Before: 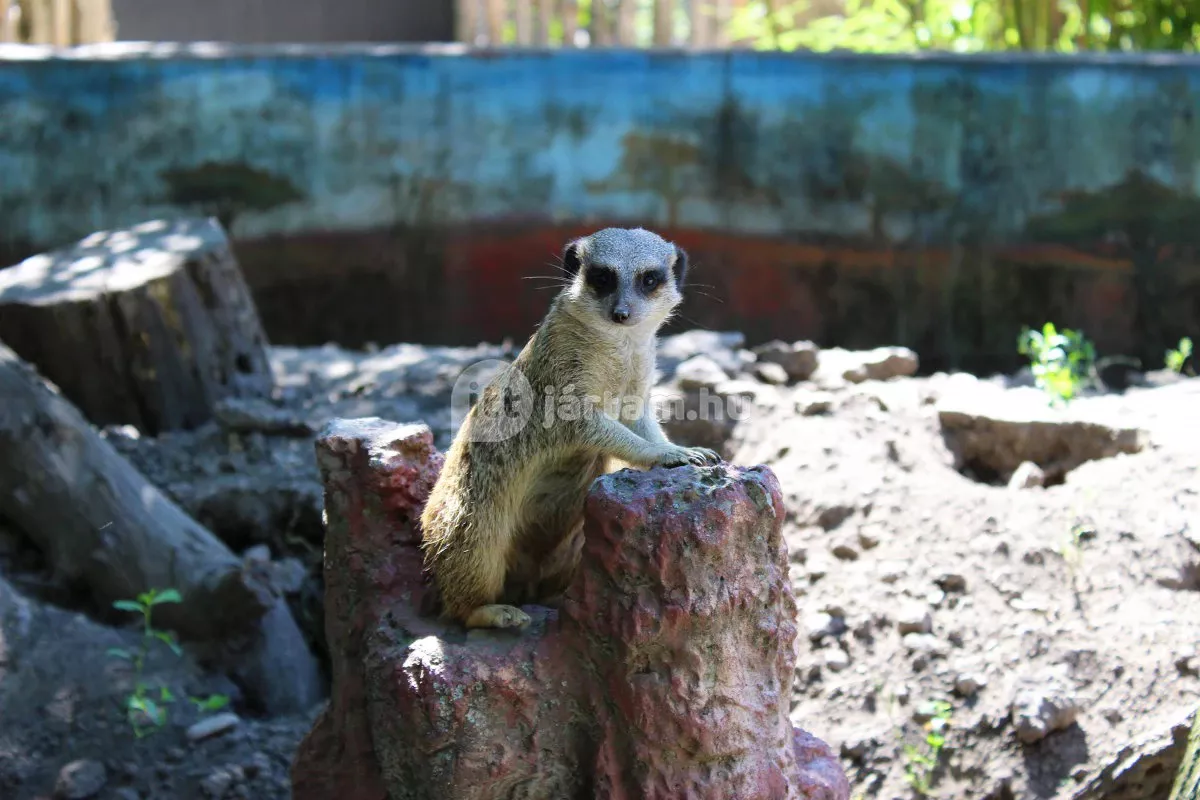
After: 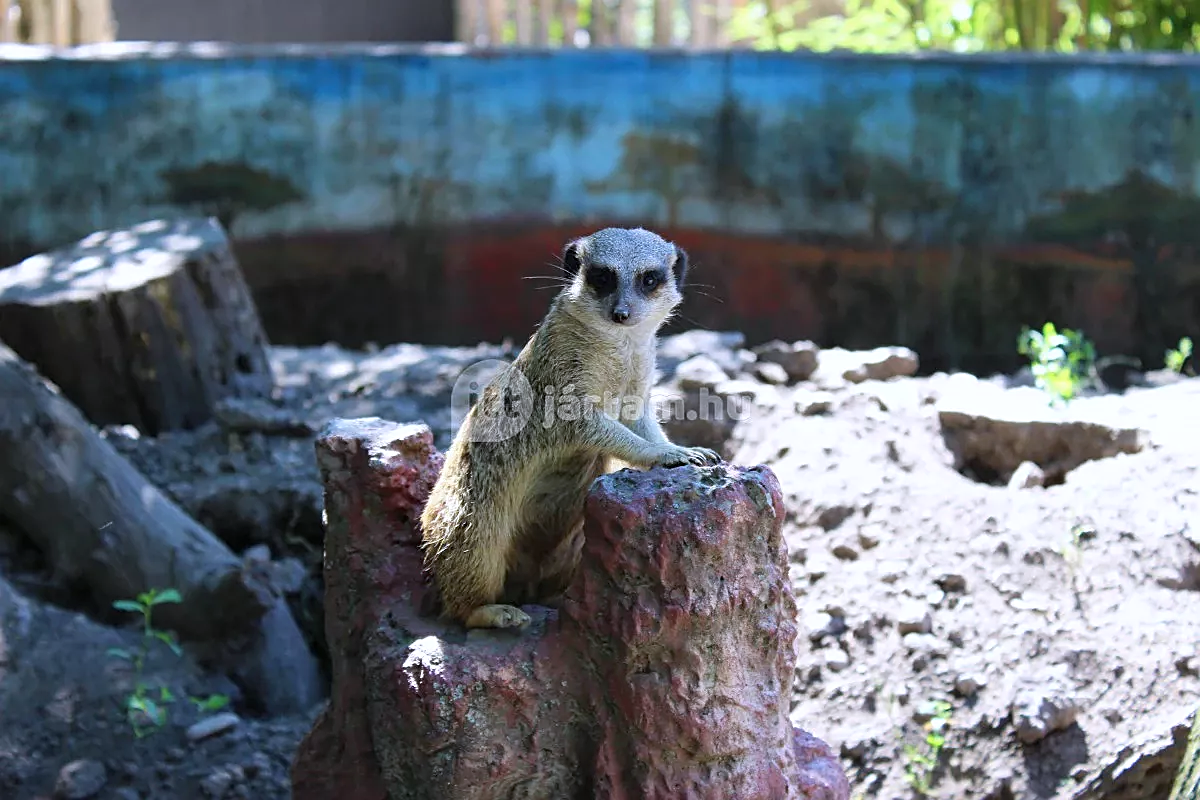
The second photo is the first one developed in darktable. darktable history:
color correction: highlights b* 0.022, saturation 0.99
sharpen: on, module defaults
color calibration: illuminant as shot in camera, x 0.358, y 0.373, temperature 4628.91 K
